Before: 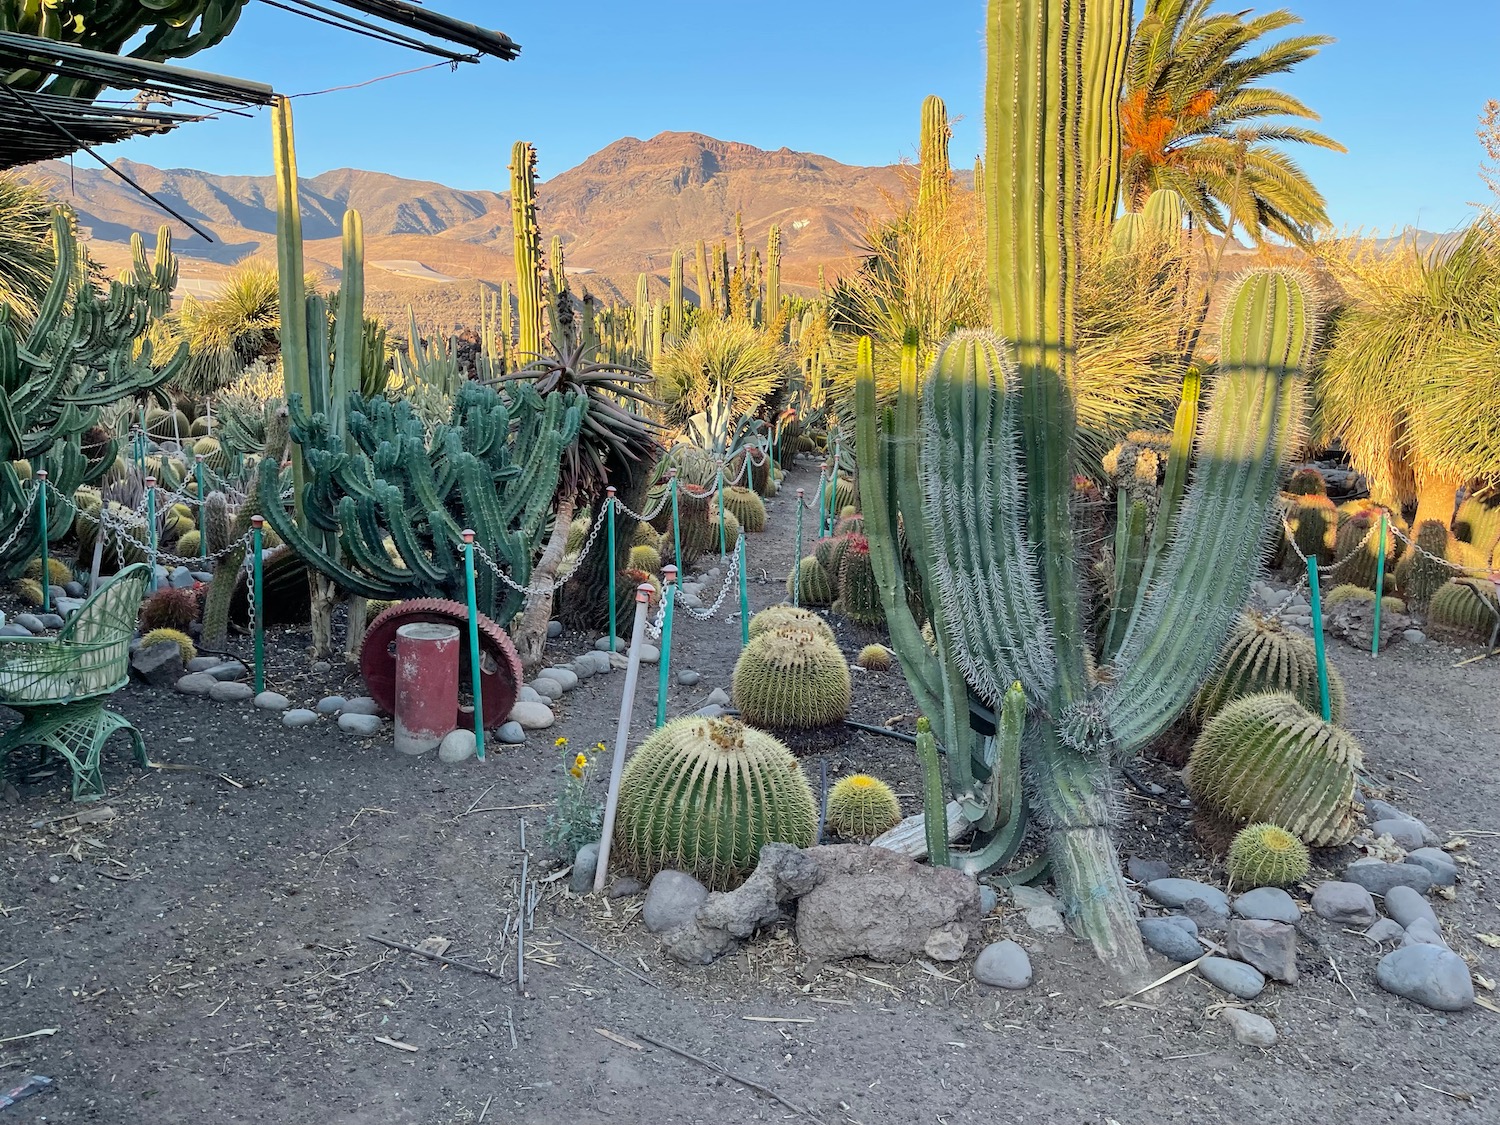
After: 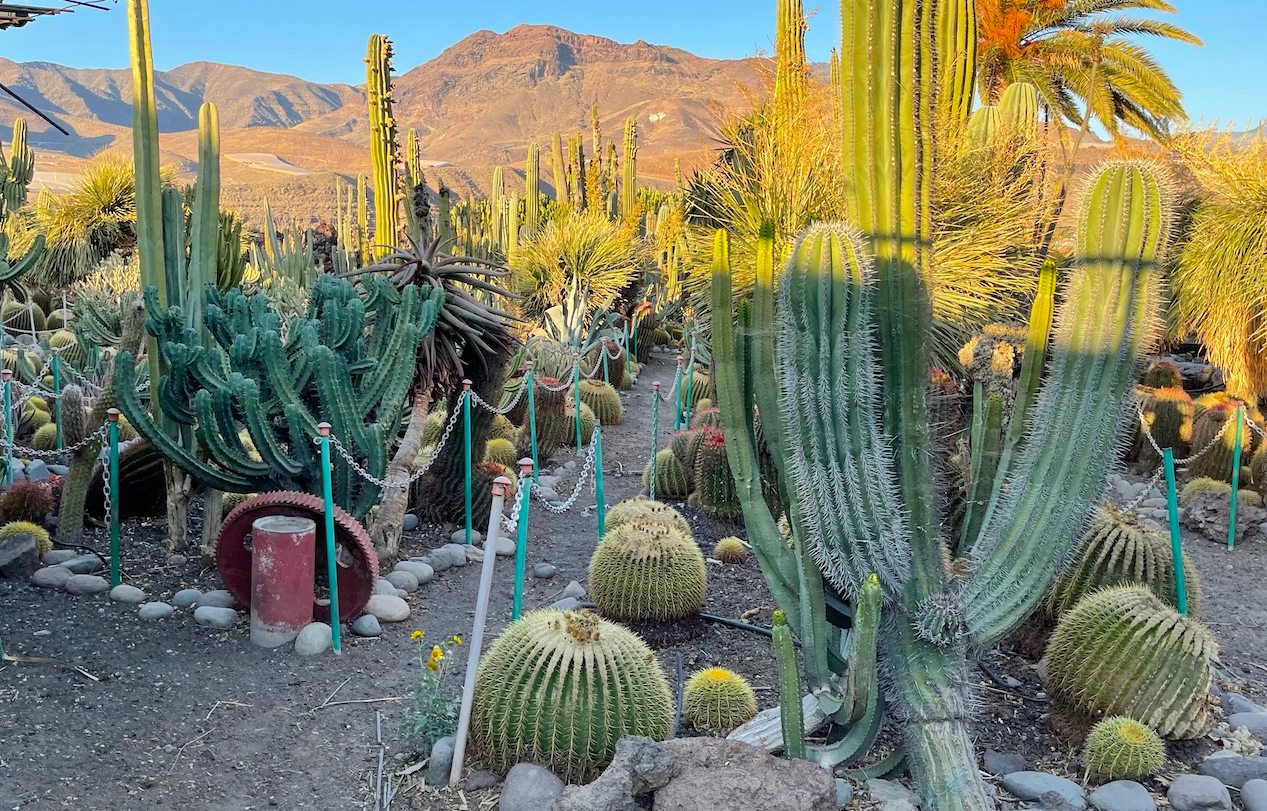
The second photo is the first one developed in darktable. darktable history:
color balance rgb: perceptual saturation grading › global saturation 8.844%, global vibrance 14.316%
crop and rotate: left 9.655%, top 9.549%, right 5.874%, bottom 18.298%
